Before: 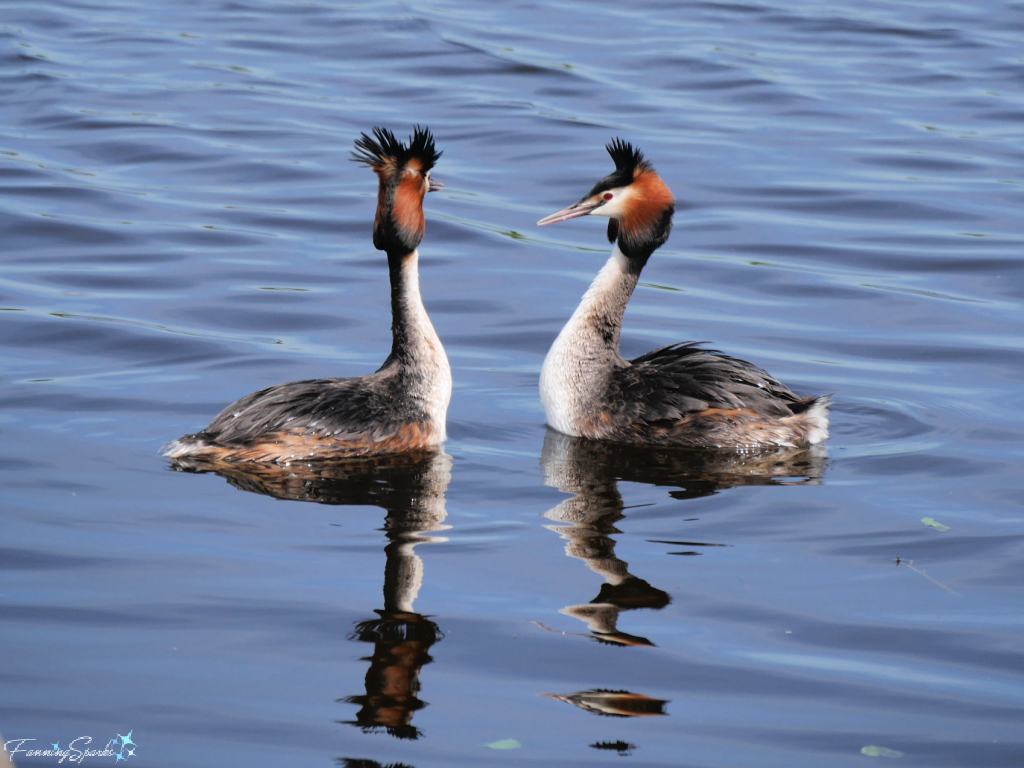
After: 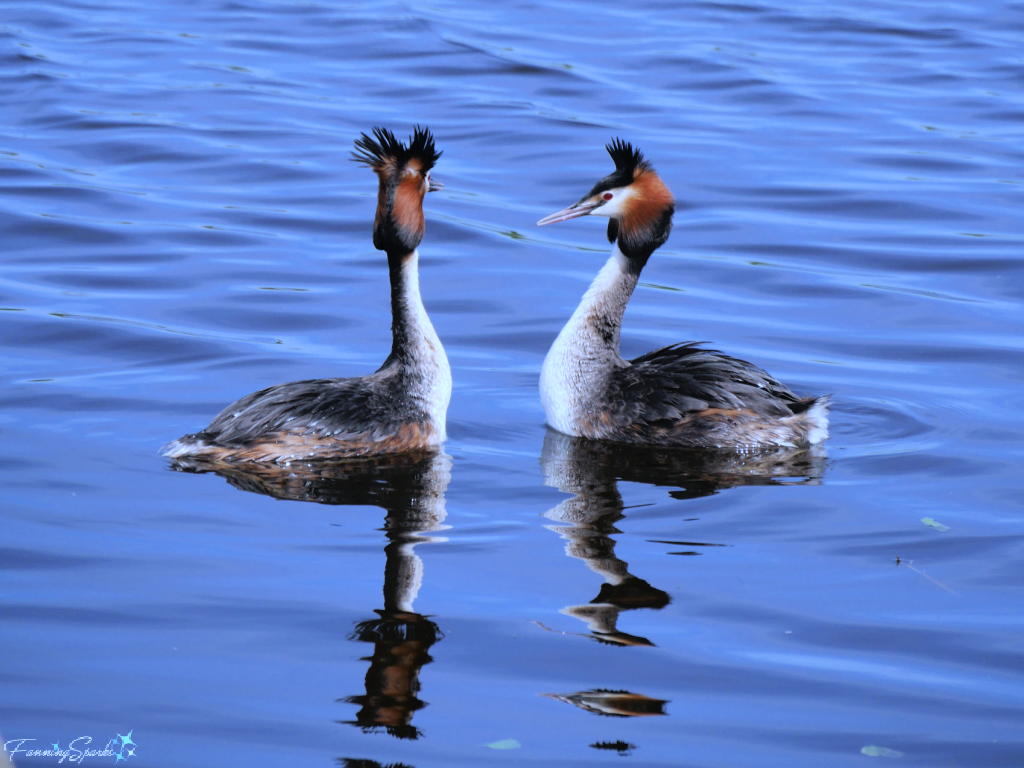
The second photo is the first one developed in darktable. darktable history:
white balance: red 0.871, blue 1.249
vibrance: vibrance 15%
